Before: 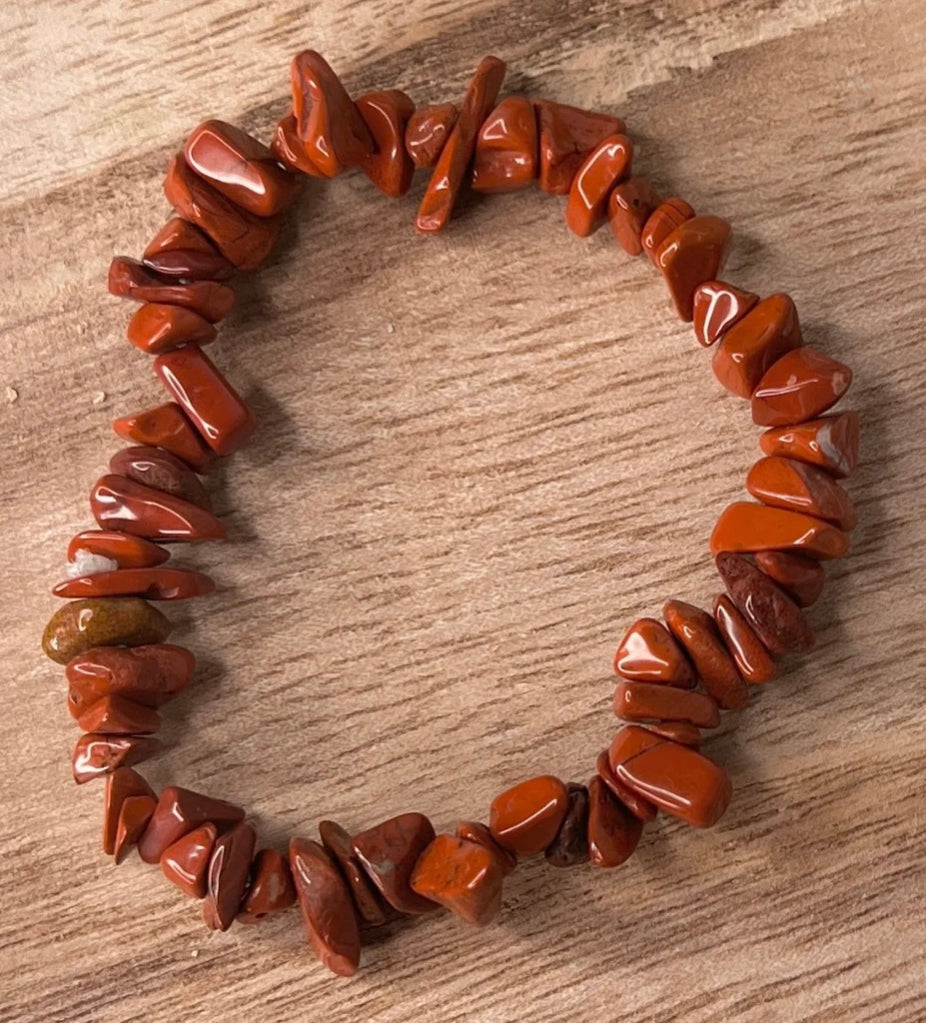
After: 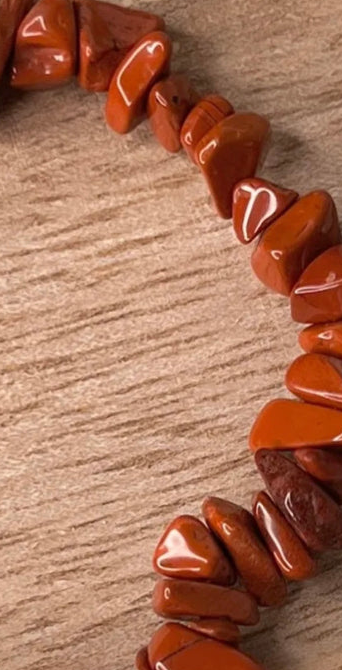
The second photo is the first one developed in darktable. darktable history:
crop and rotate: left 49.812%, top 10.143%, right 13.226%, bottom 24.317%
